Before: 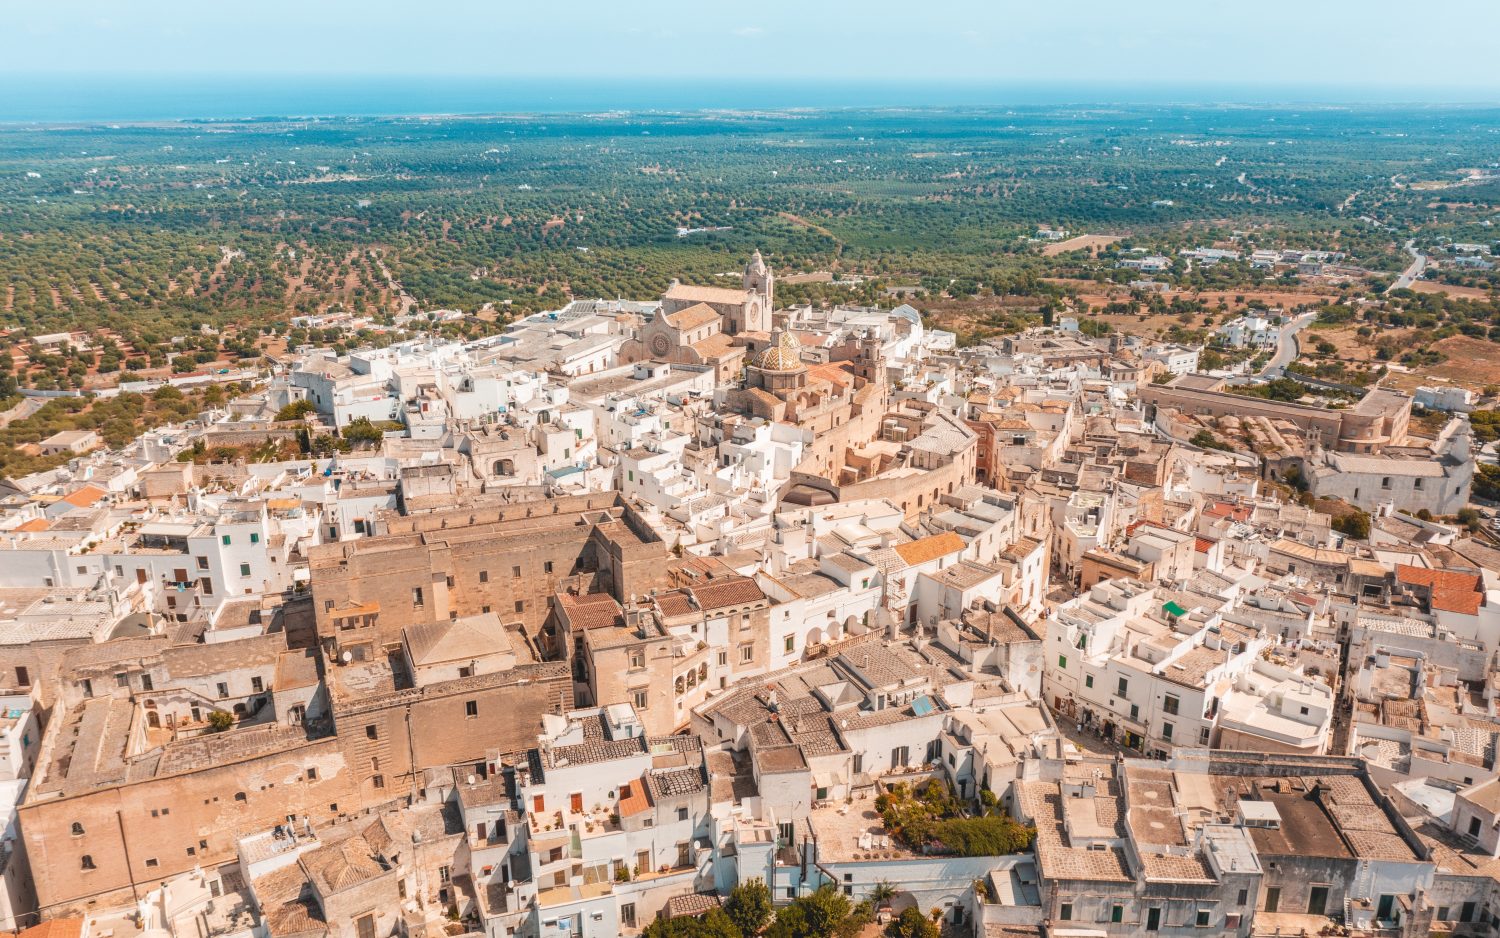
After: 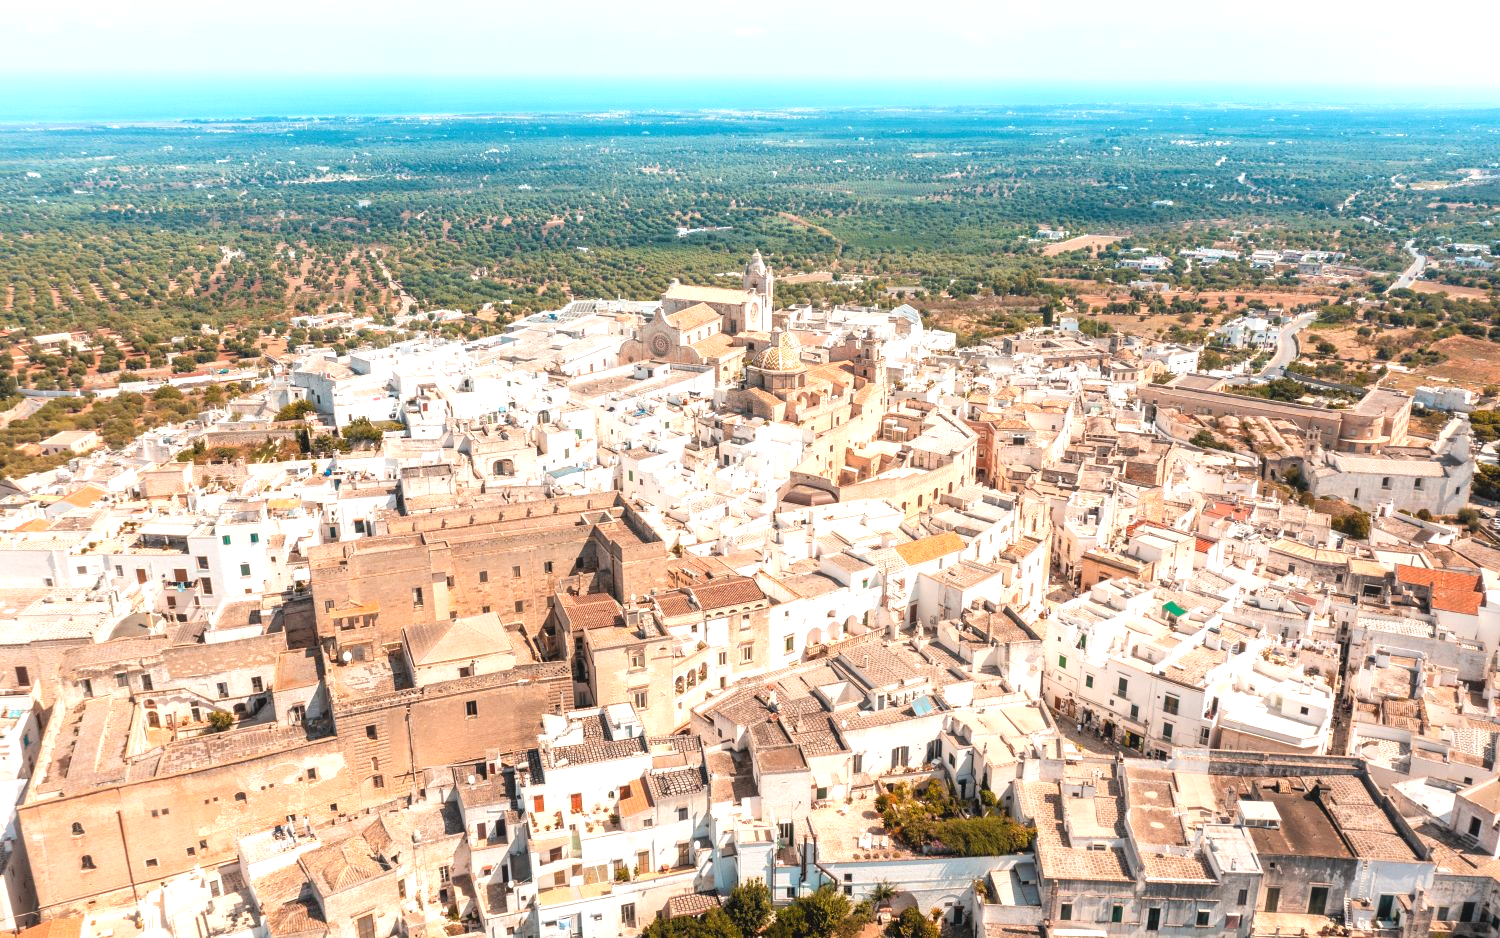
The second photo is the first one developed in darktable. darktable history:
tone equalizer: -8 EV -0.753 EV, -7 EV -0.673 EV, -6 EV -0.626 EV, -5 EV -0.41 EV, -3 EV 0.383 EV, -2 EV 0.6 EV, -1 EV 0.696 EV, +0 EV 0.769 EV, mask exposure compensation -0.489 EV
